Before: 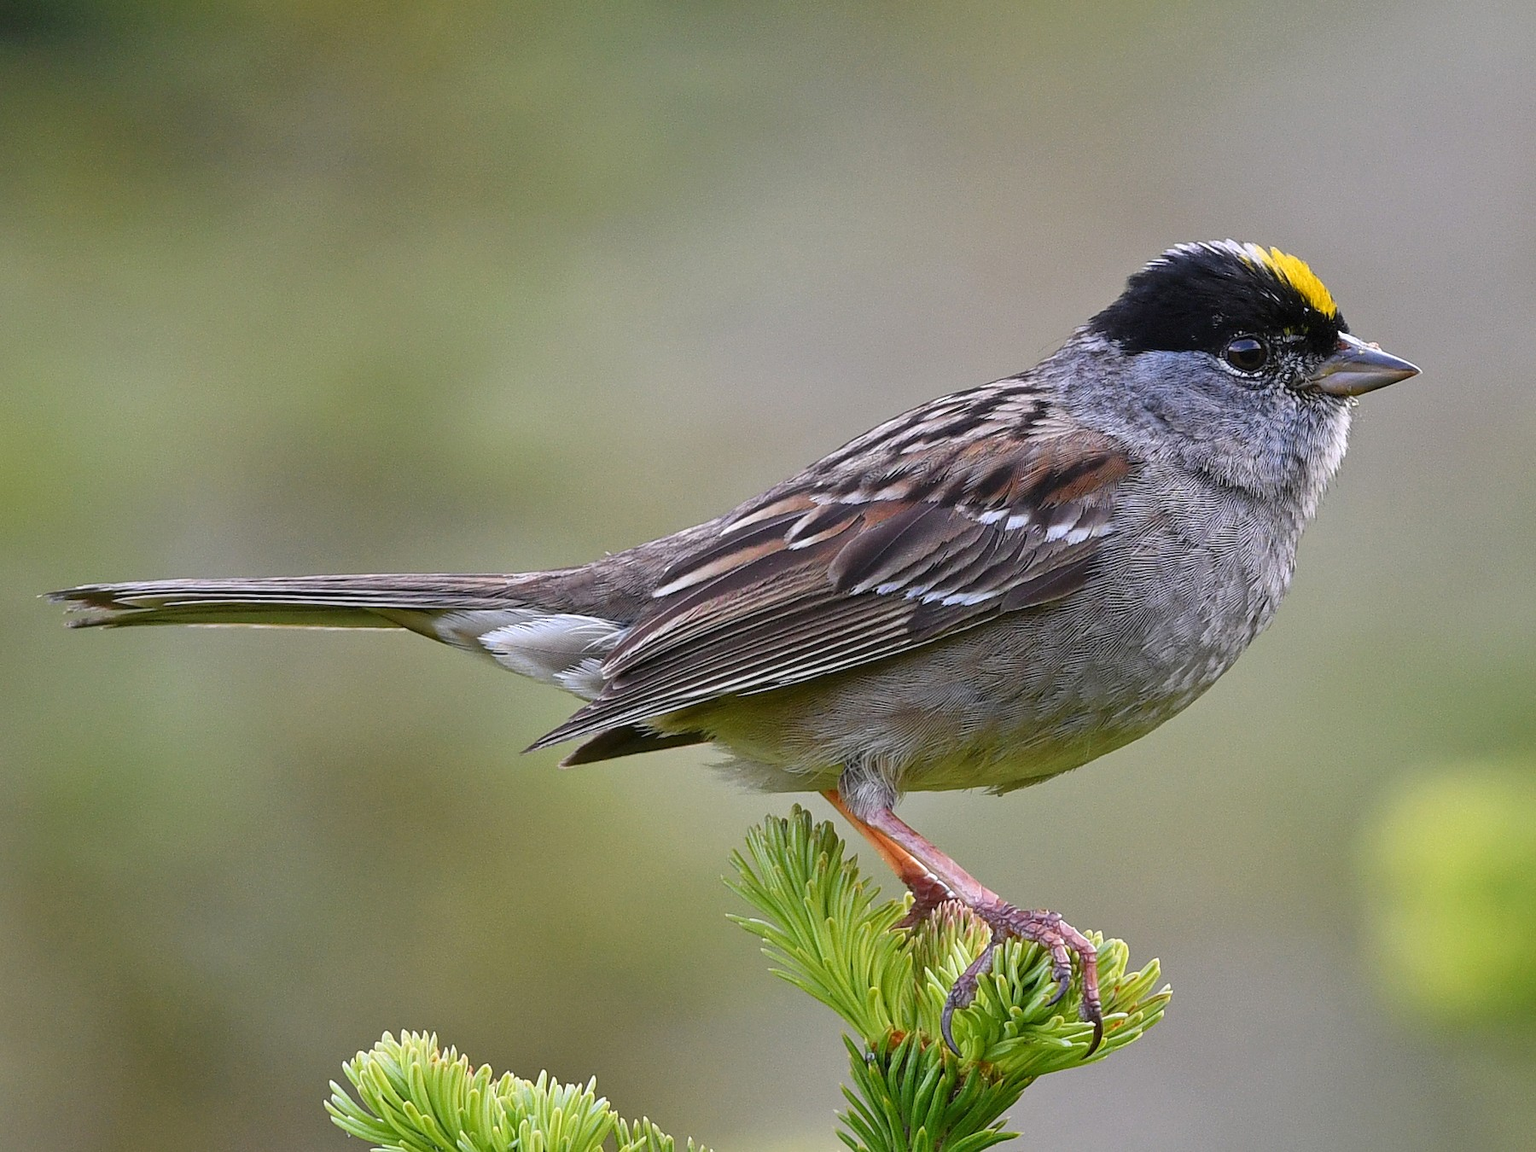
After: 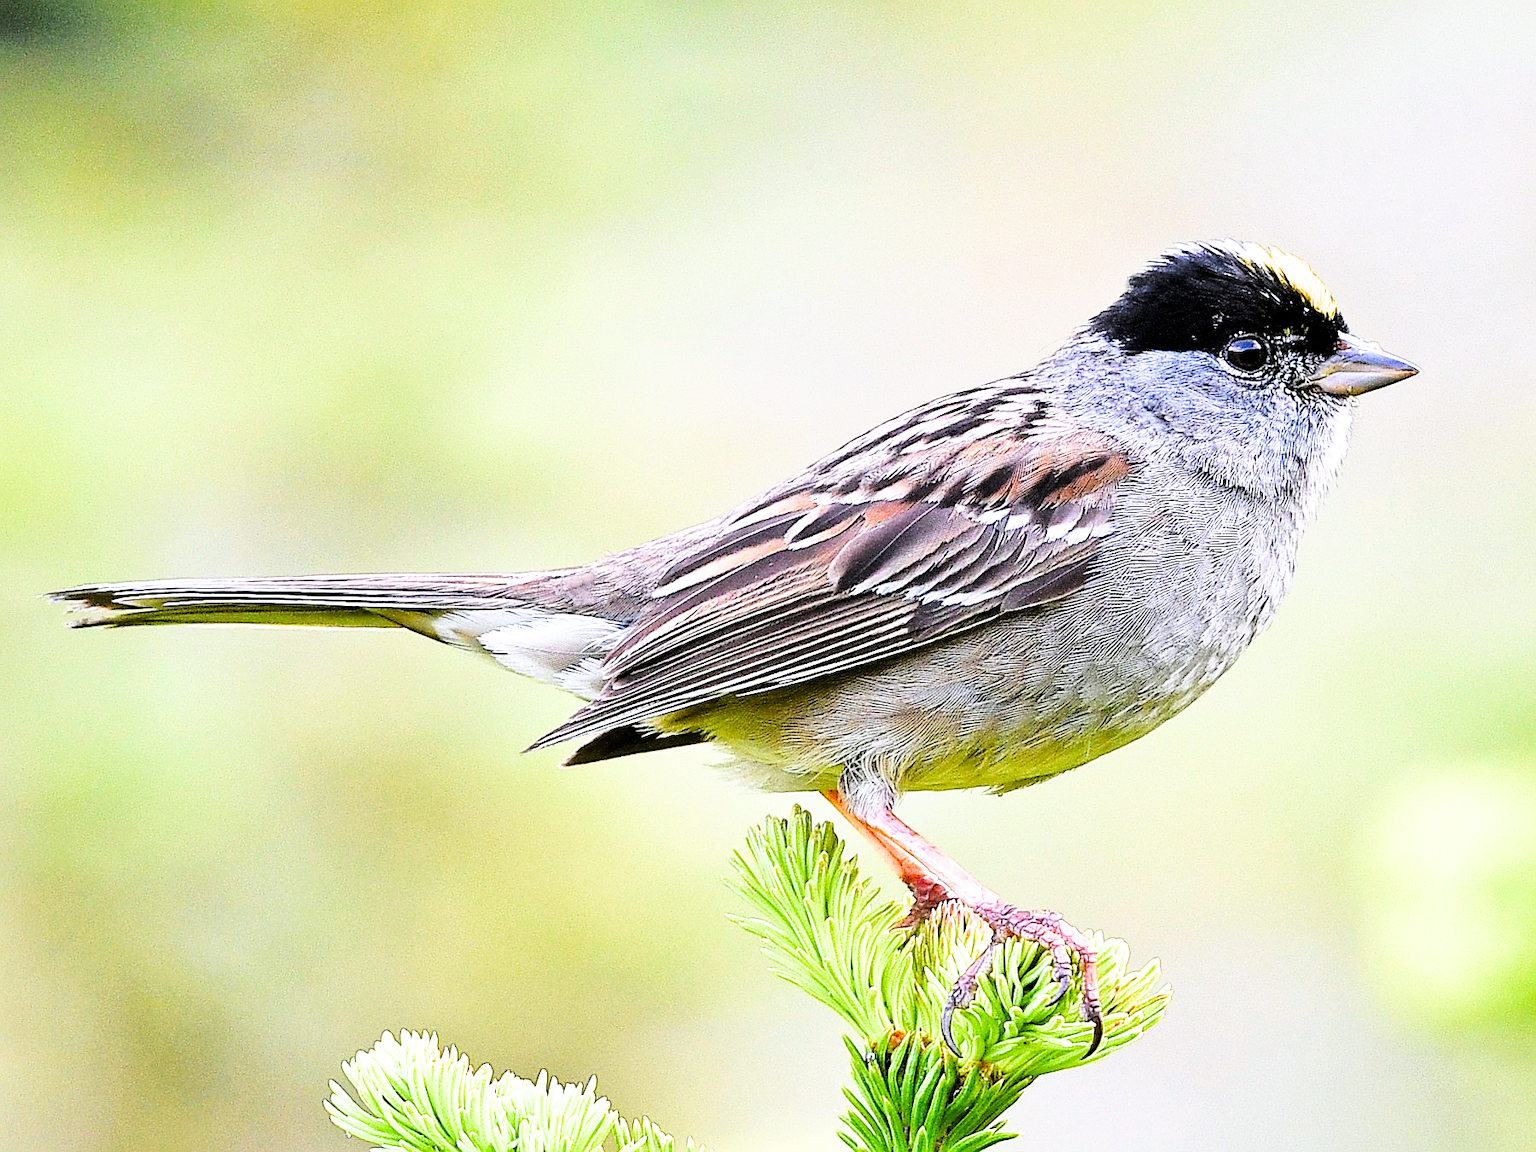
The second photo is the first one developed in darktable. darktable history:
filmic rgb: black relative exposure -7.6 EV, white relative exposure 4.64 EV, threshold 3 EV, target black luminance 0%, hardness 3.55, latitude 50.51%, contrast 1.033, highlights saturation mix 10%, shadows ↔ highlights balance -0.198%, color science v4 (2020), enable highlight reconstruction true
exposure: black level correction 0, exposure 1.45 EV, compensate exposure bias true, compensate highlight preservation false
tone equalizer: -8 EV -1.08 EV, -7 EV -1.01 EV, -6 EV -0.867 EV, -5 EV -0.578 EV, -3 EV 0.578 EV, -2 EV 0.867 EV, -1 EV 1.01 EV, +0 EV 1.08 EV, edges refinement/feathering 500, mask exposure compensation -1.57 EV, preserve details no
sharpen: on, module defaults
white balance: red 0.986, blue 1.01
